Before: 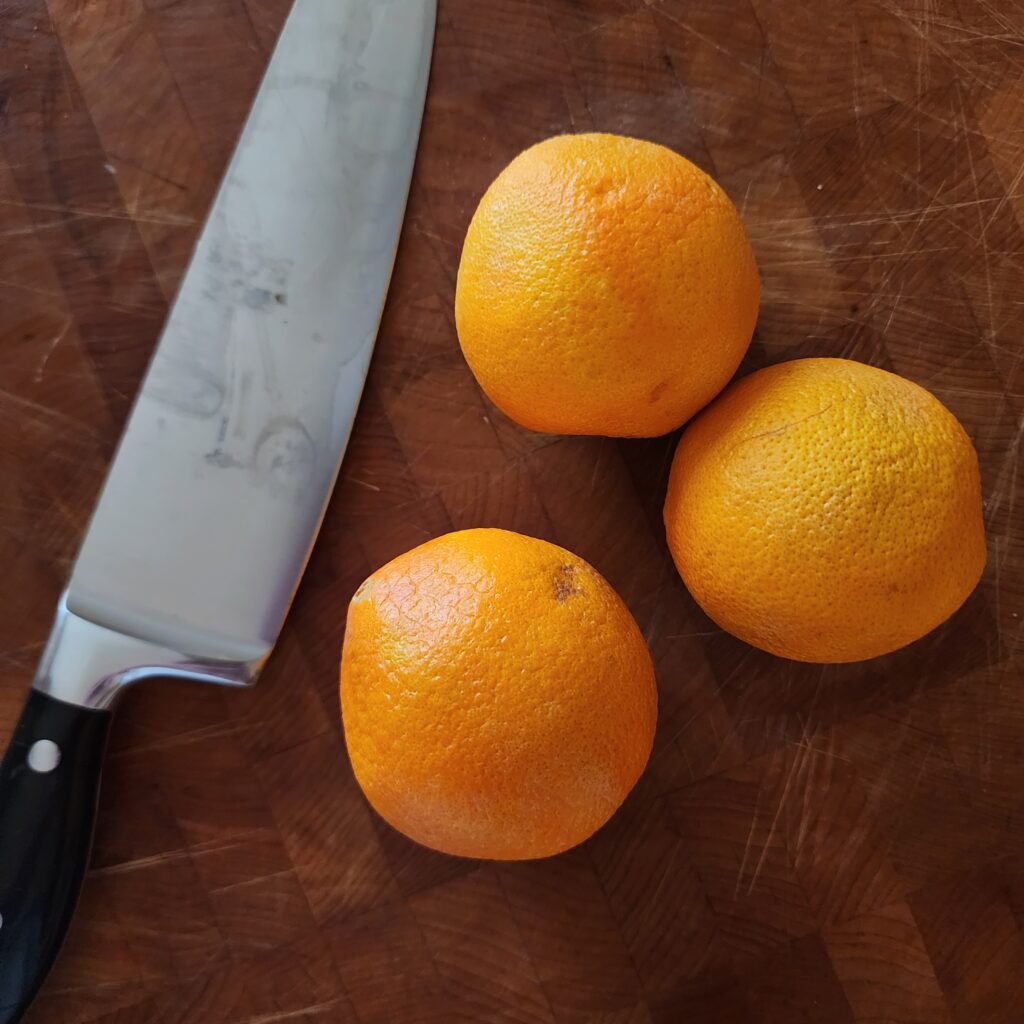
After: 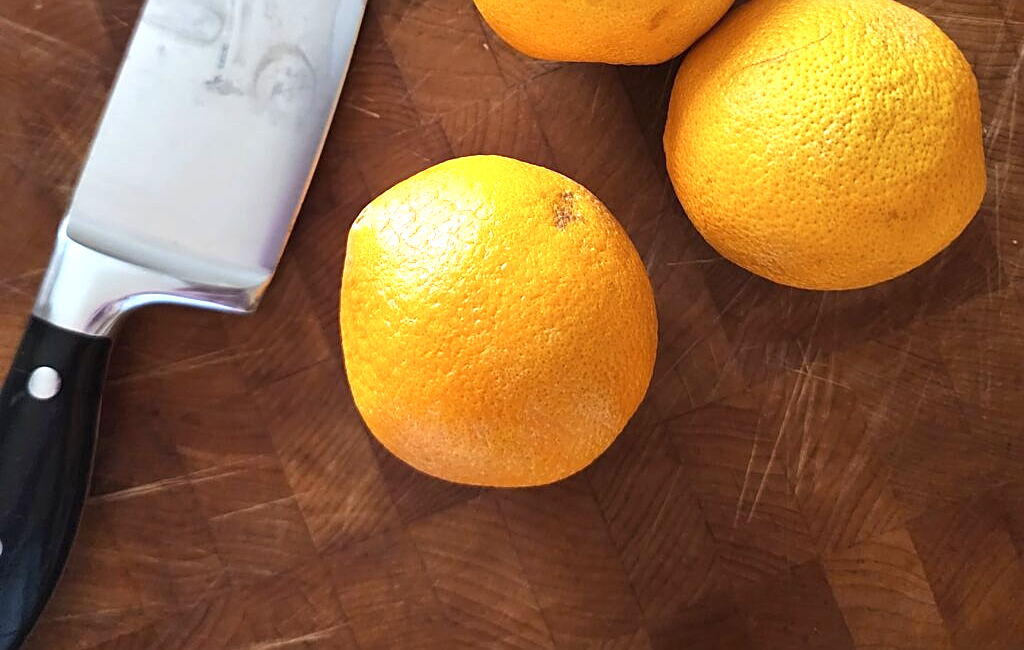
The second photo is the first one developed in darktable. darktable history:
crop and rotate: top 36.435%
sharpen: on, module defaults
exposure: black level correction 0, exposure 1.173 EV, compensate exposure bias true, compensate highlight preservation false
color zones: curves: ch1 [(0.113, 0.438) (0.75, 0.5)]; ch2 [(0.12, 0.526) (0.75, 0.5)]
